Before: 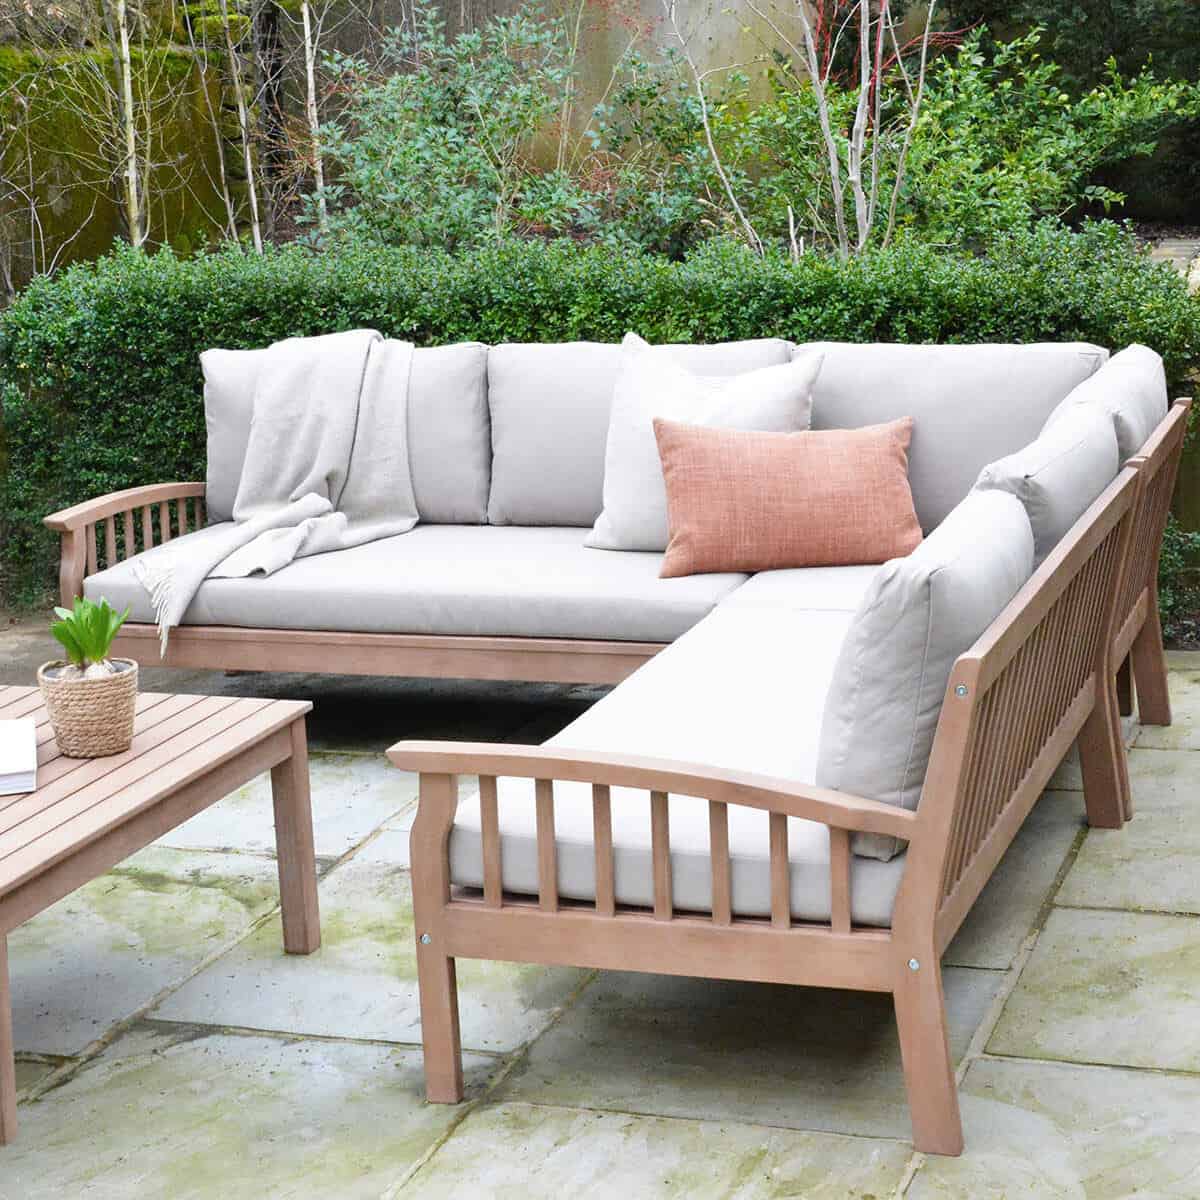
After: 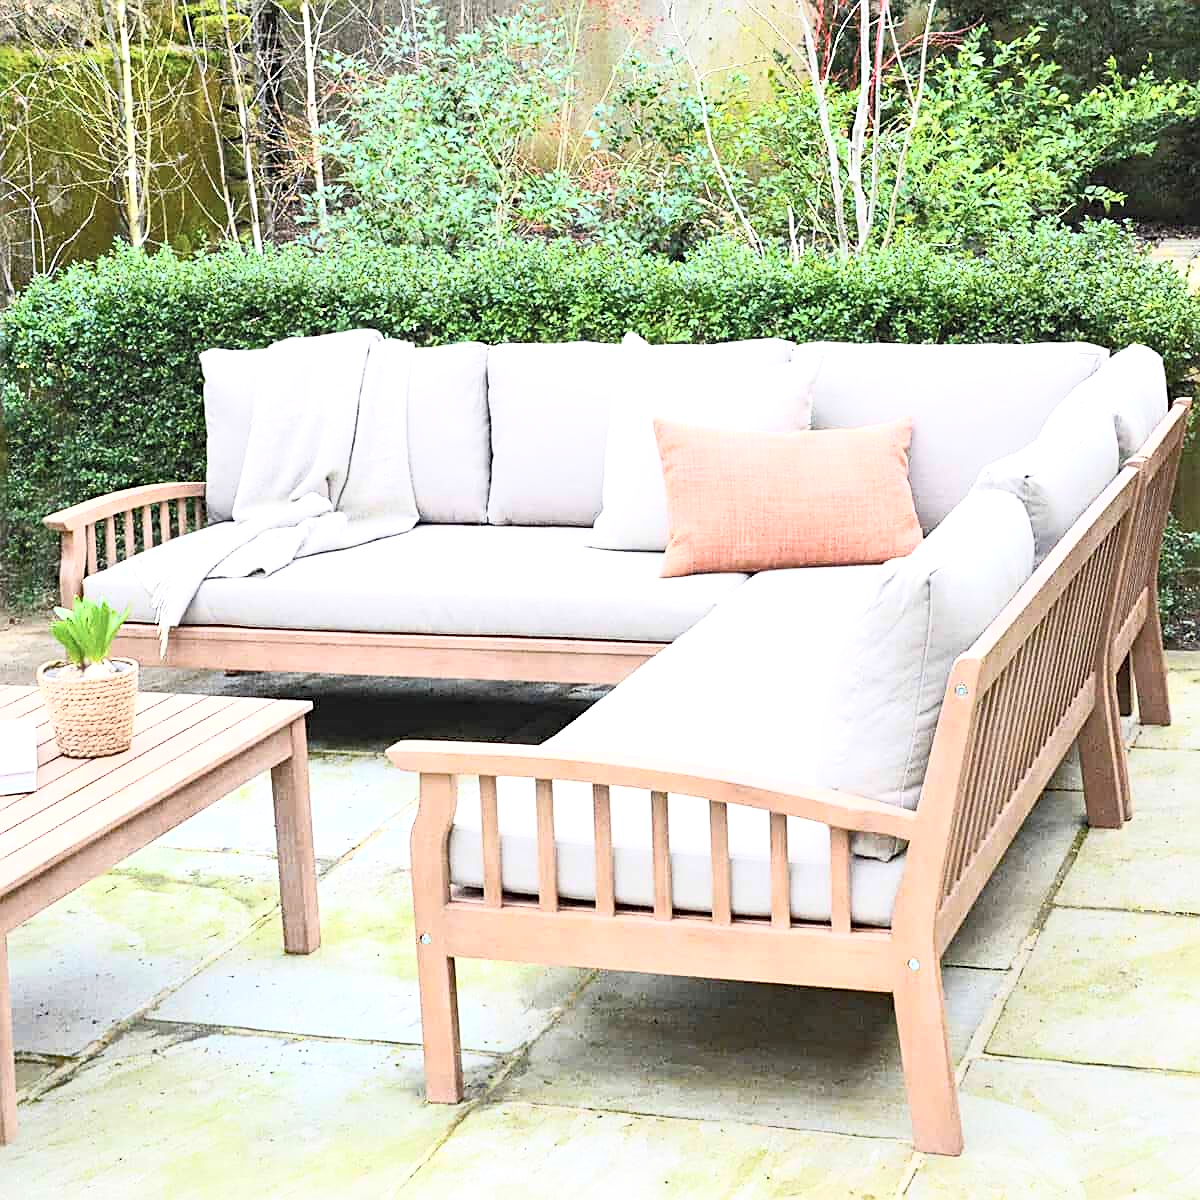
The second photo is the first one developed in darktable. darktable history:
sharpen: on, module defaults
contrast brightness saturation: contrast 0.39, brightness 0.53
exposure: exposure 0.375 EV, compensate highlight preservation false
haze removal: compatibility mode true, adaptive false
rotate and perspective: automatic cropping original format, crop left 0, crop top 0
